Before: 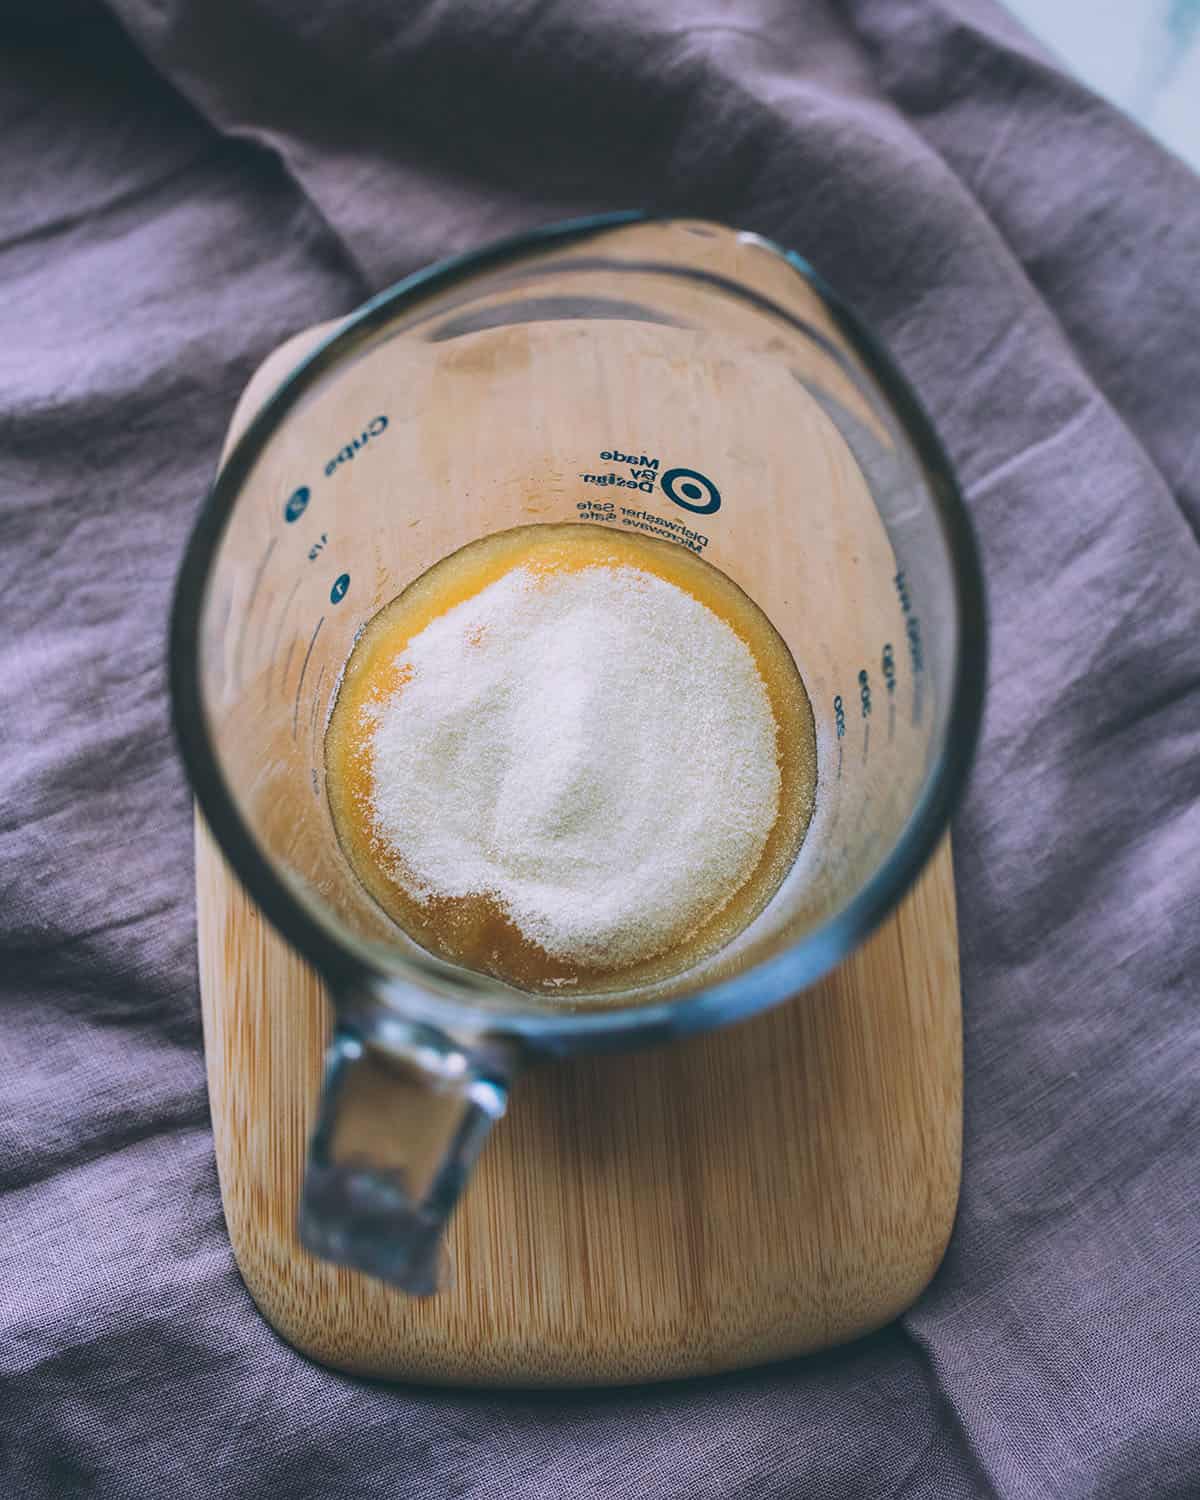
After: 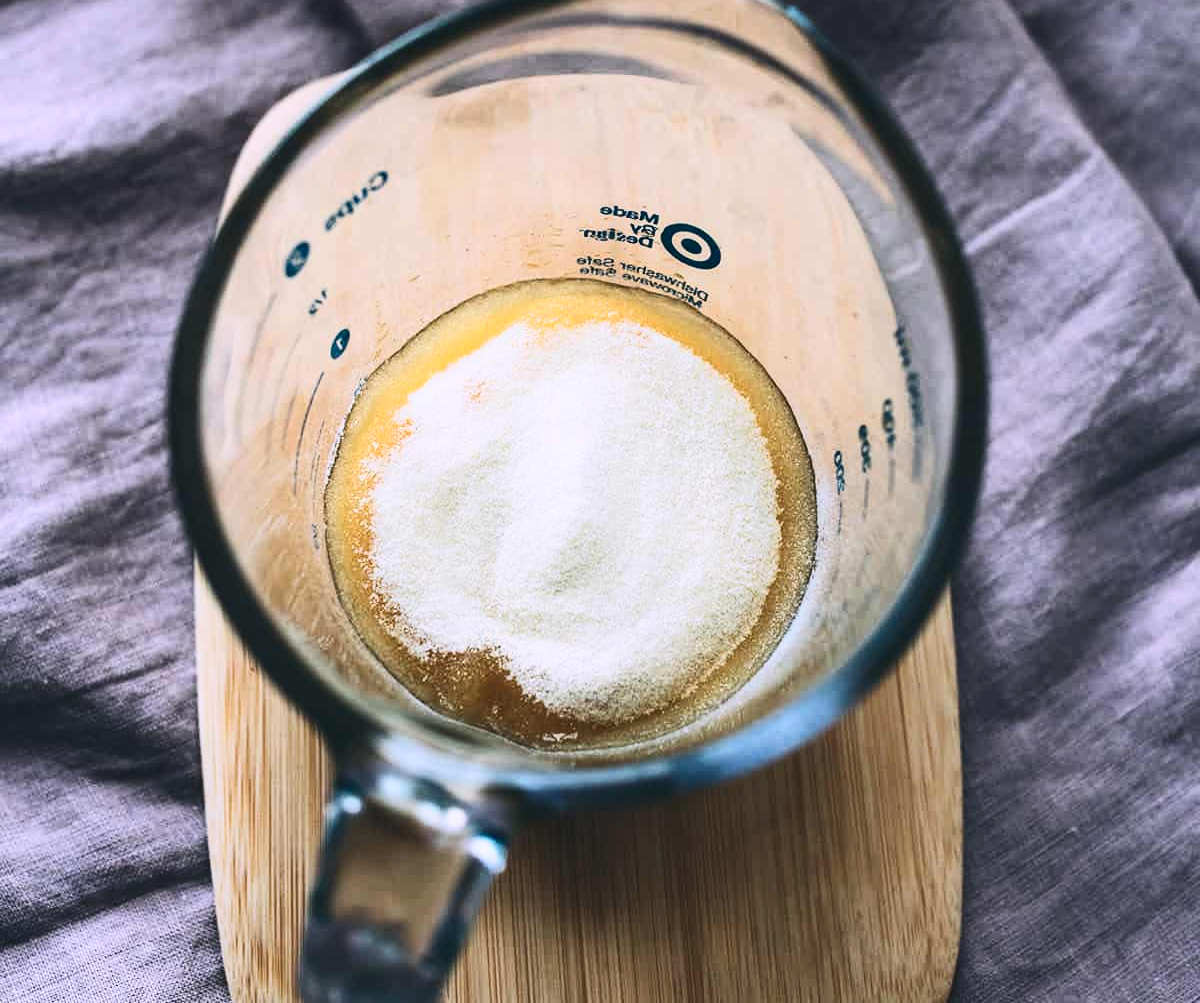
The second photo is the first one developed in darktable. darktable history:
crop: top 16.371%, bottom 16.704%
contrast brightness saturation: contrast 0.377, brightness 0.1
